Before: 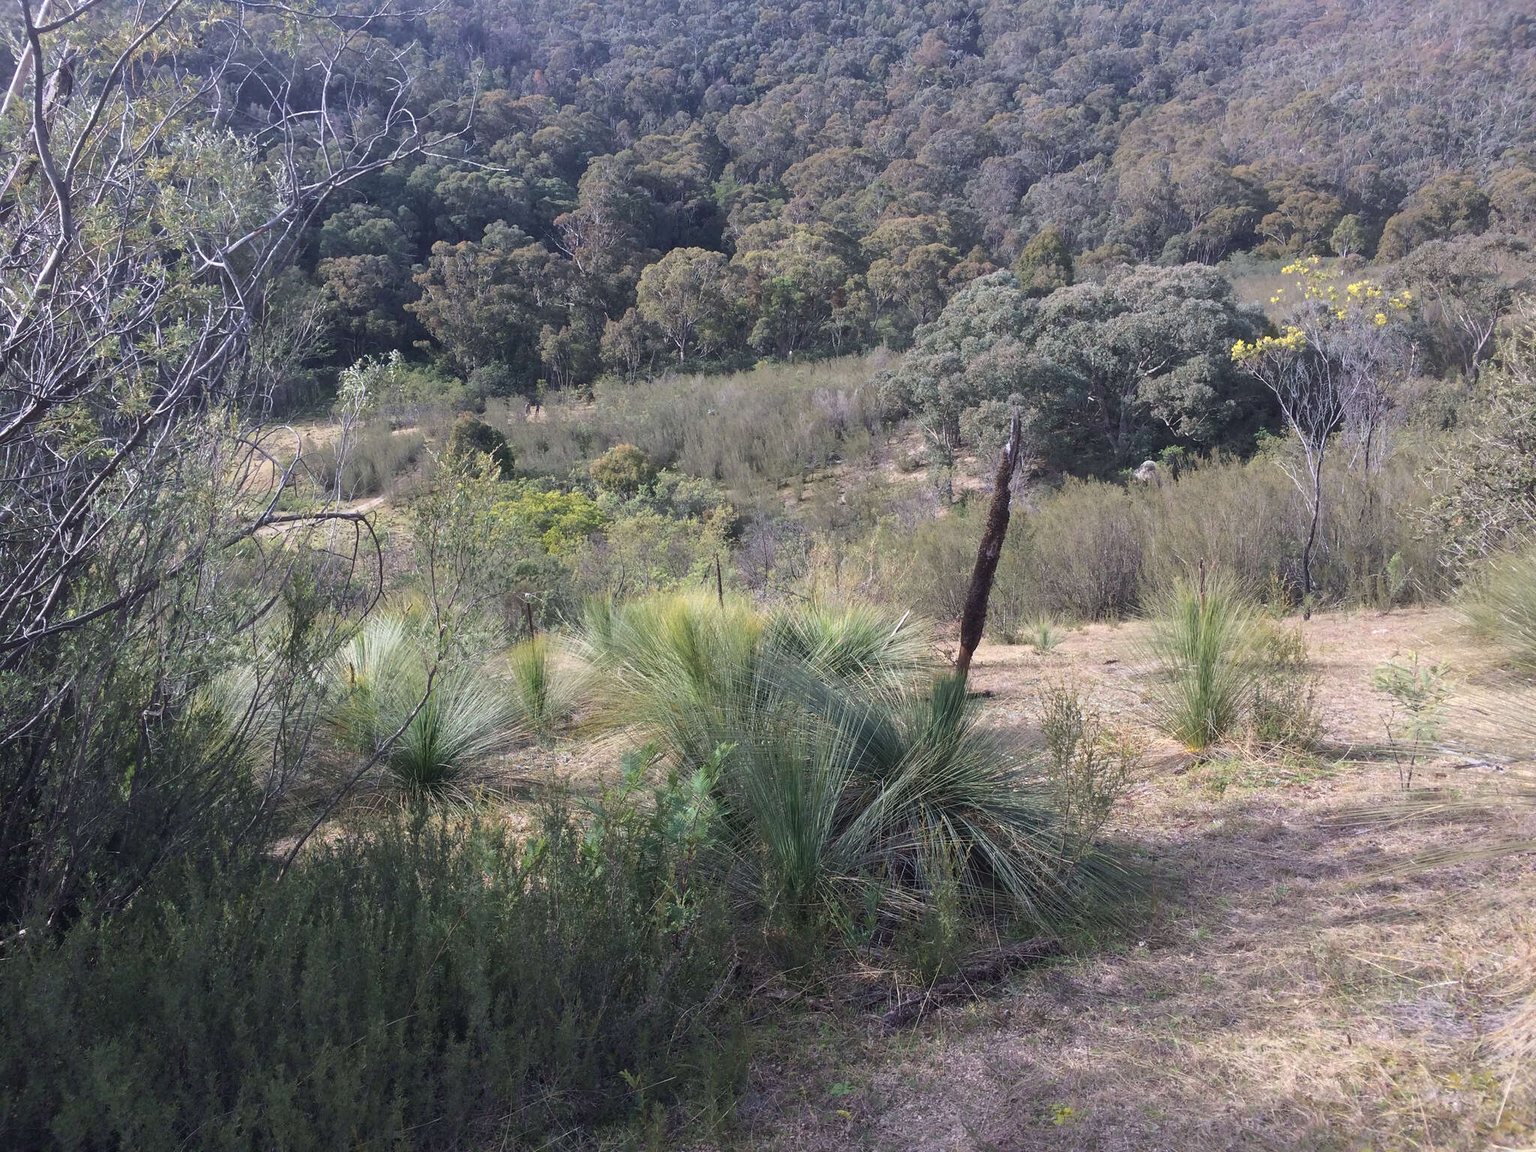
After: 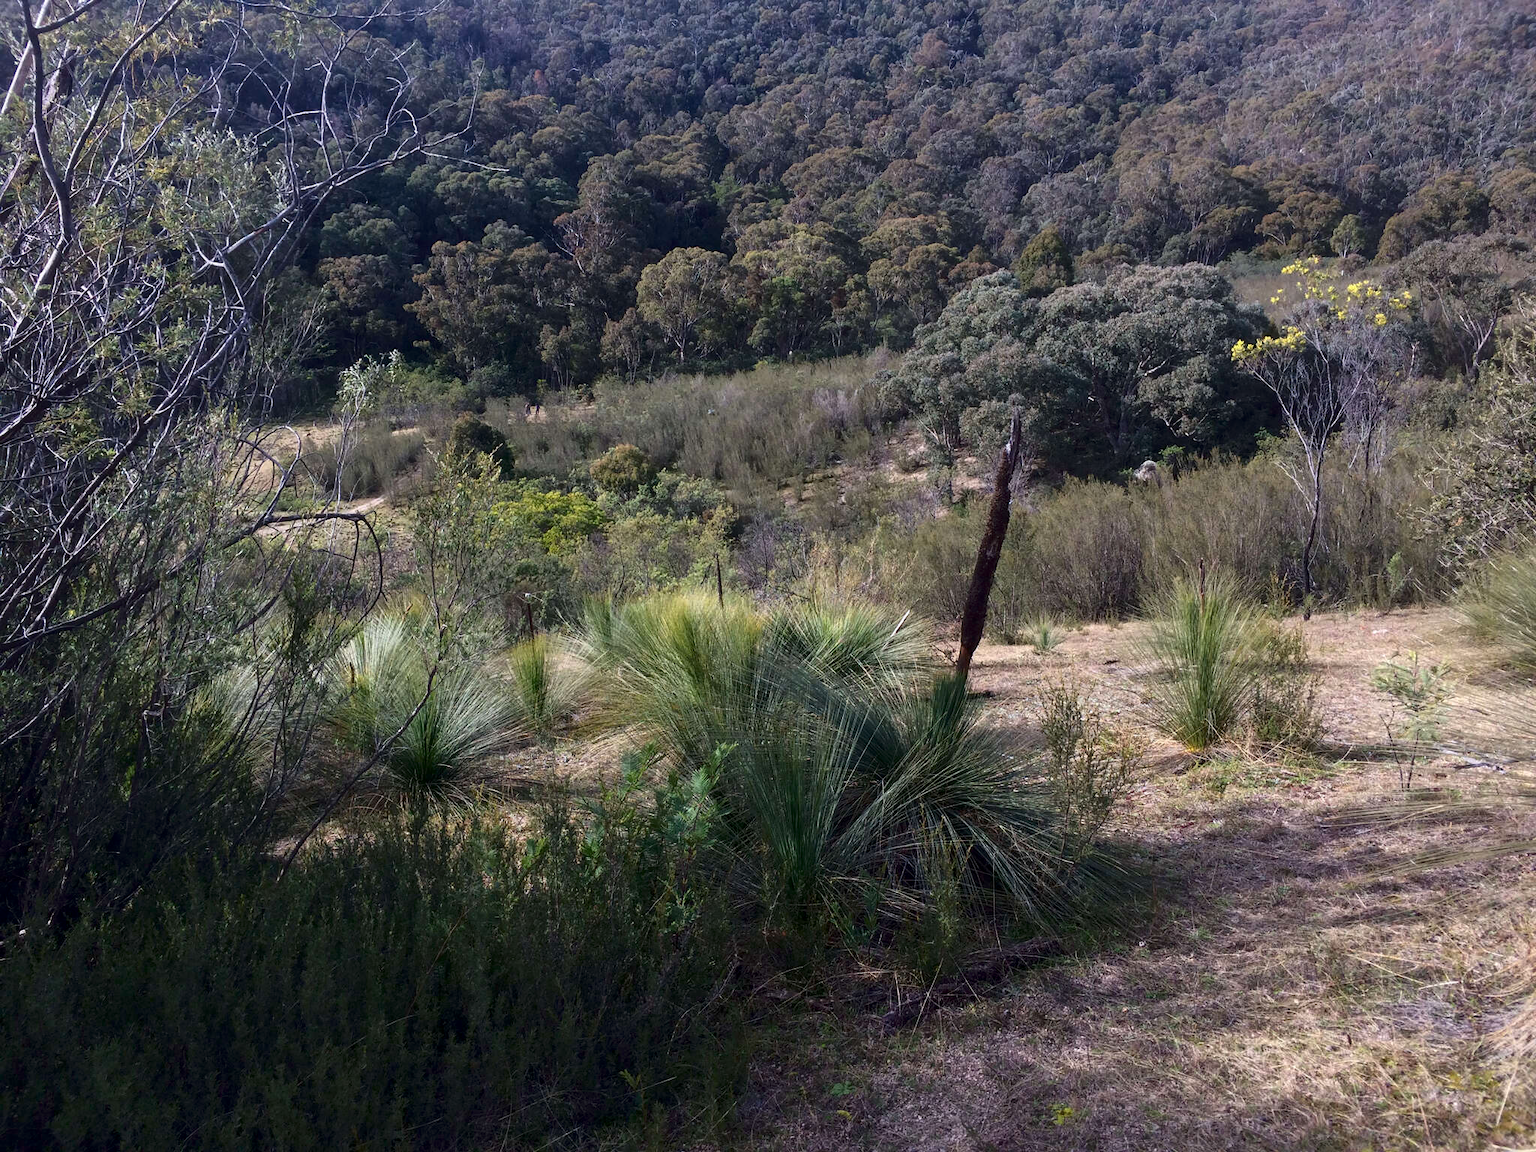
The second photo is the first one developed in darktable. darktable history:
contrast brightness saturation: contrast 0.1, brightness -0.26, saturation 0.14
local contrast: highlights 100%, shadows 100%, detail 120%, midtone range 0.2
